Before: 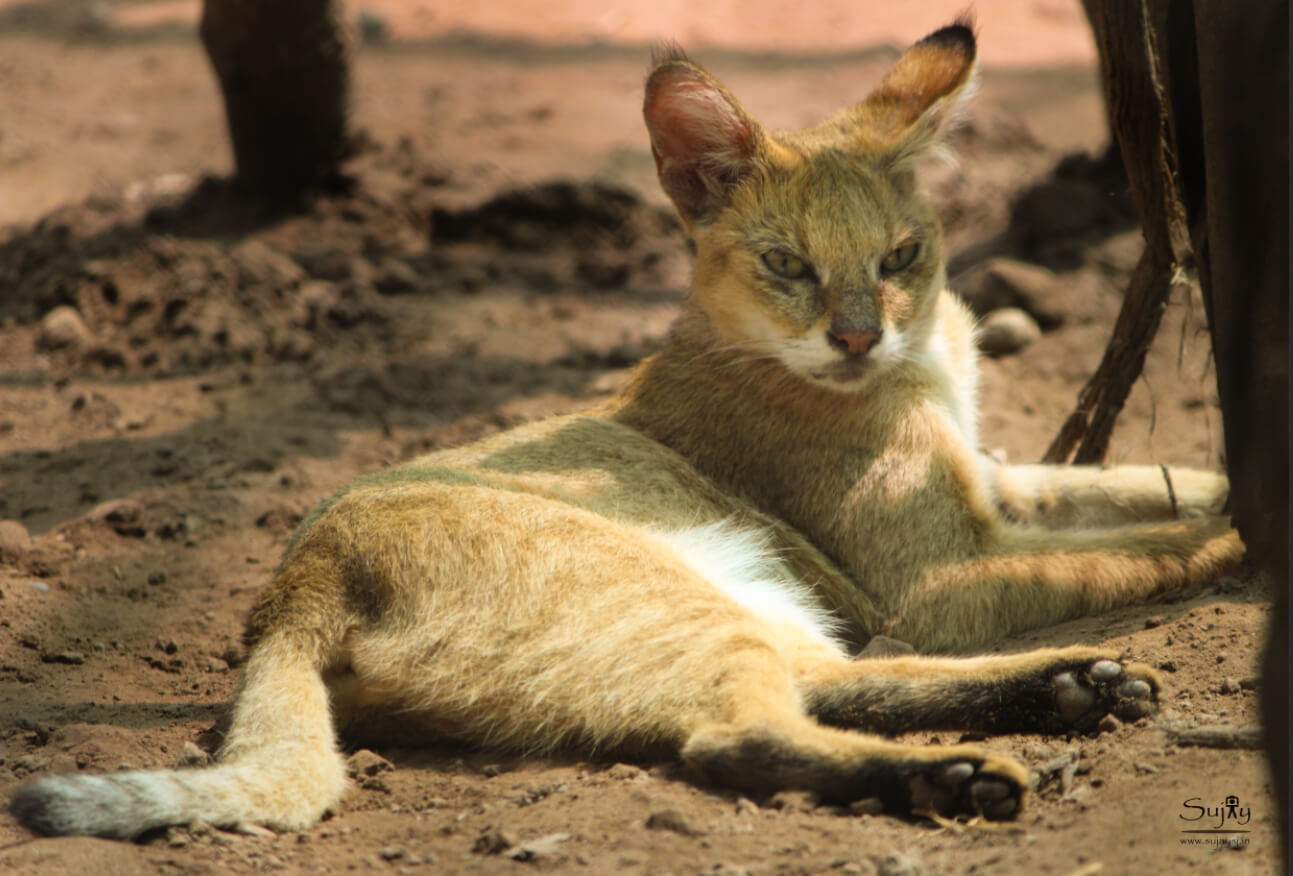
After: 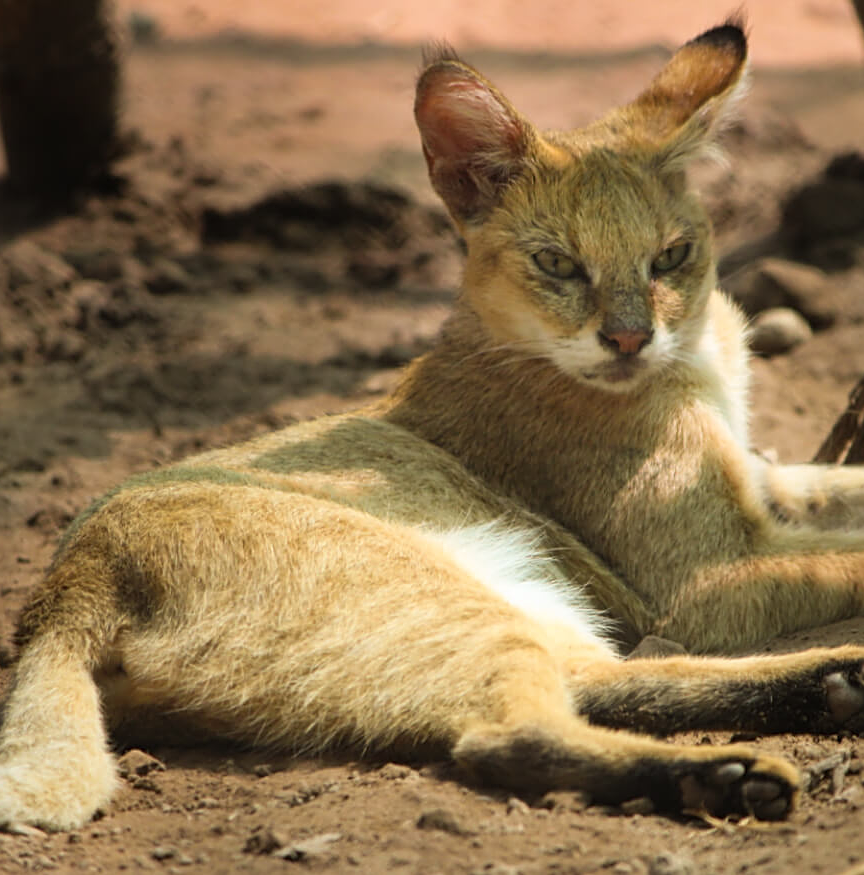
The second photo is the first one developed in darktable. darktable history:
sharpen: on, module defaults
crop and rotate: left 17.732%, right 15.423%
